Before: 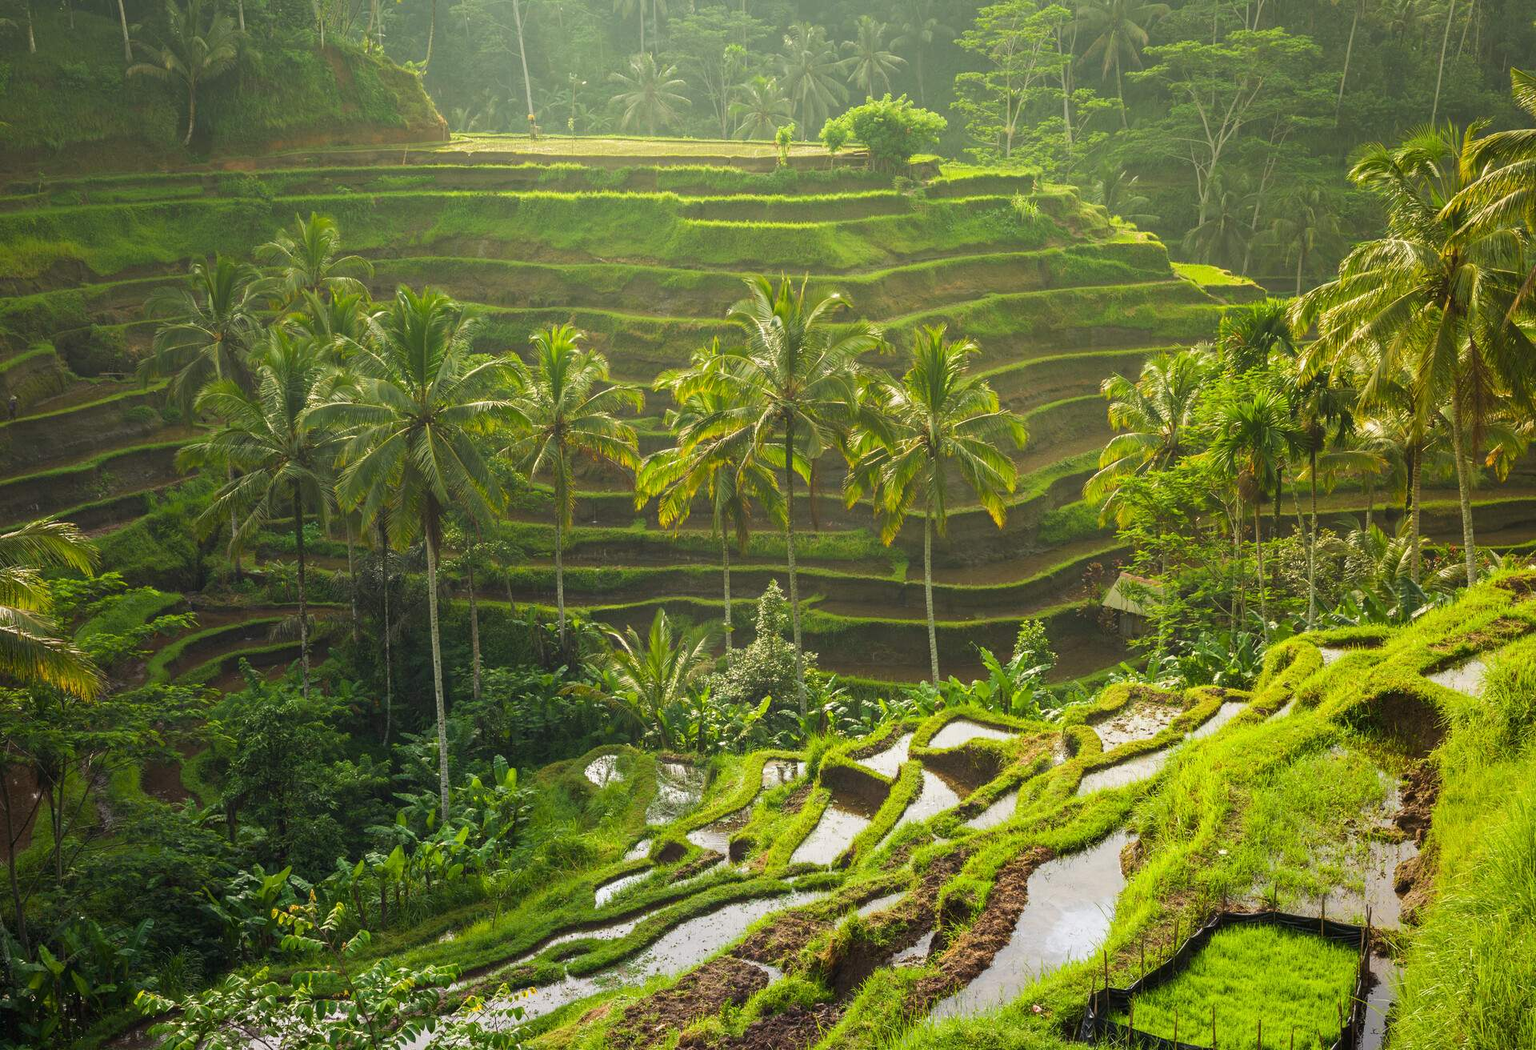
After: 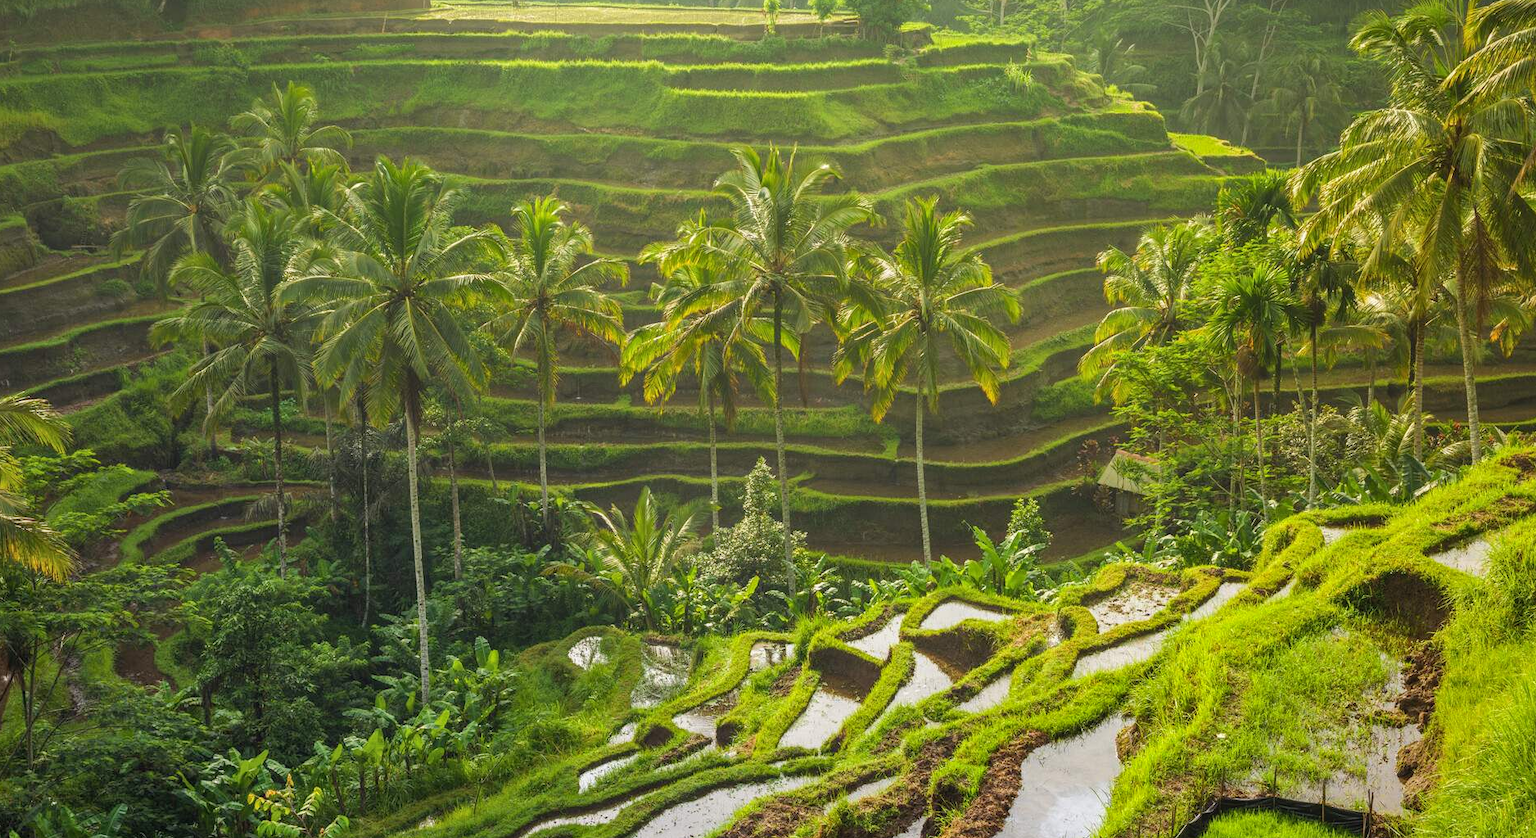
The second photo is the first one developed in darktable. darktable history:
crop and rotate: left 1.941%, top 12.717%, right 0.308%, bottom 9.174%
local contrast: detail 109%
shadows and highlights: low approximation 0.01, soften with gaussian
